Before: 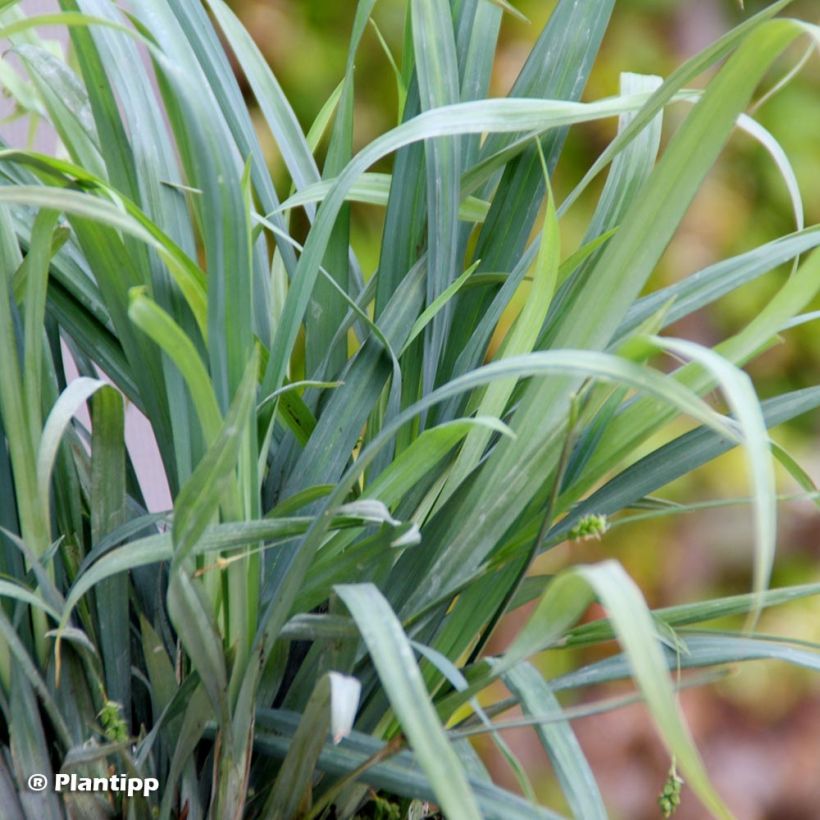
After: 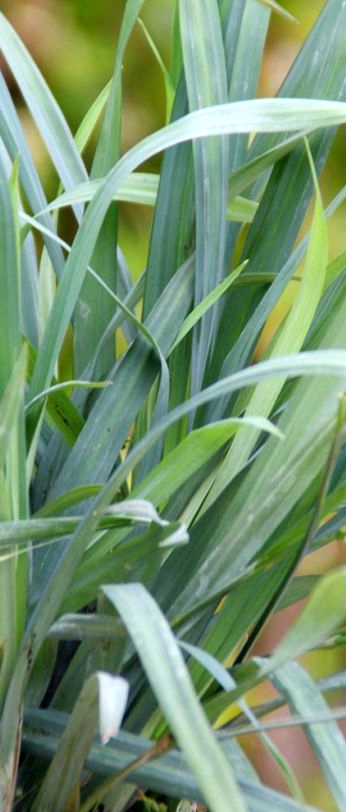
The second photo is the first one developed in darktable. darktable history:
crop: left 28.339%, right 29.443%
exposure: exposure 0.298 EV, compensate highlight preservation false
